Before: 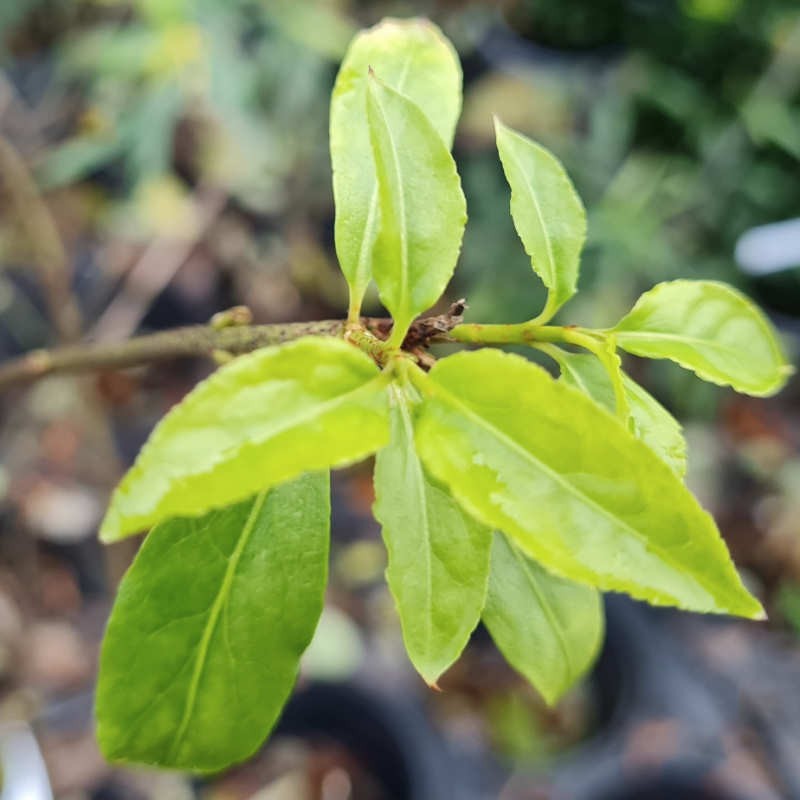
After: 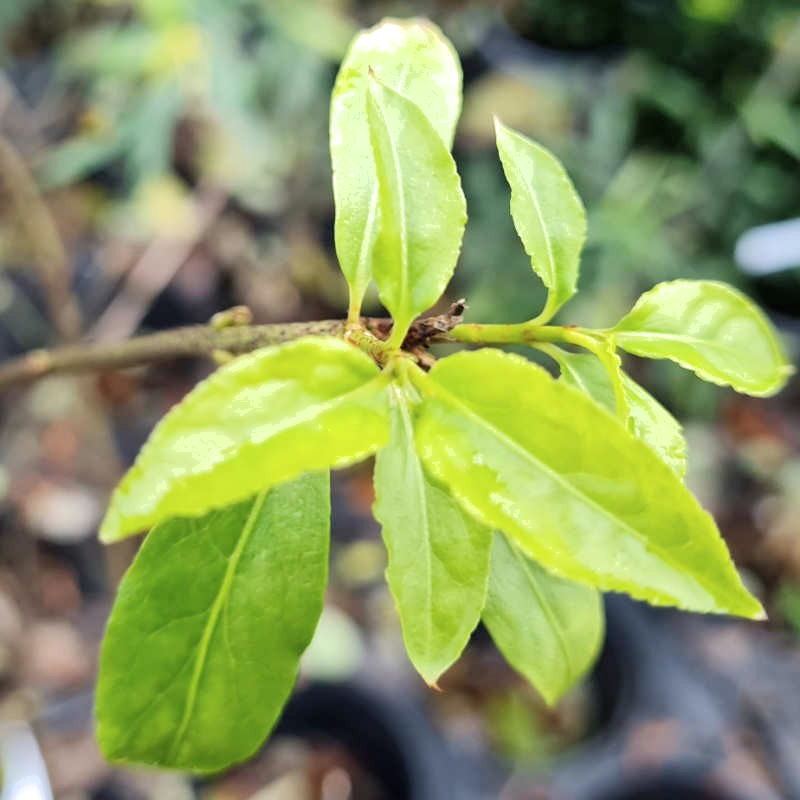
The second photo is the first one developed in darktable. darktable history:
filmic rgb: middle gray luminance 18.33%, black relative exposure -11.6 EV, white relative exposure 2.57 EV, threshold 6 EV, target black luminance 0%, hardness 8.47, latitude 98.85%, contrast 1.085, shadows ↔ highlights balance 0.289%, enable highlight reconstruction true
exposure: exposure 0.296 EV, compensate exposure bias true, compensate highlight preservation false
